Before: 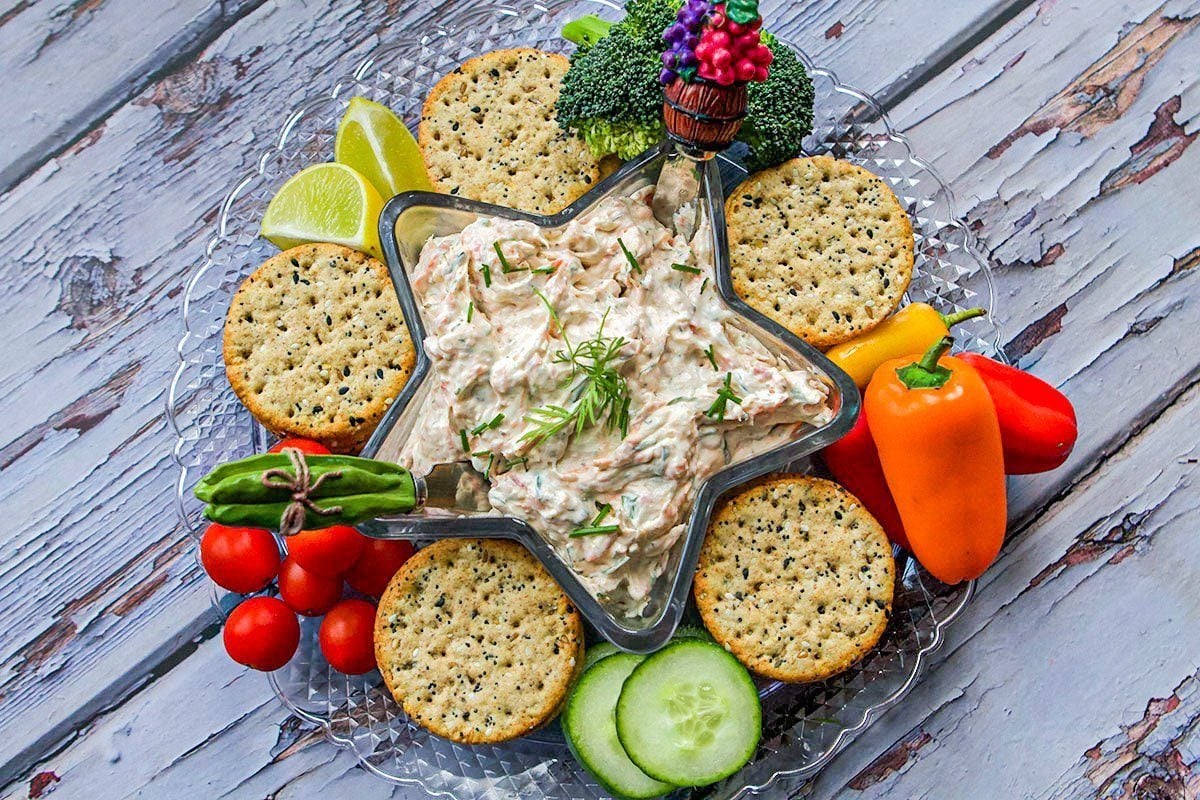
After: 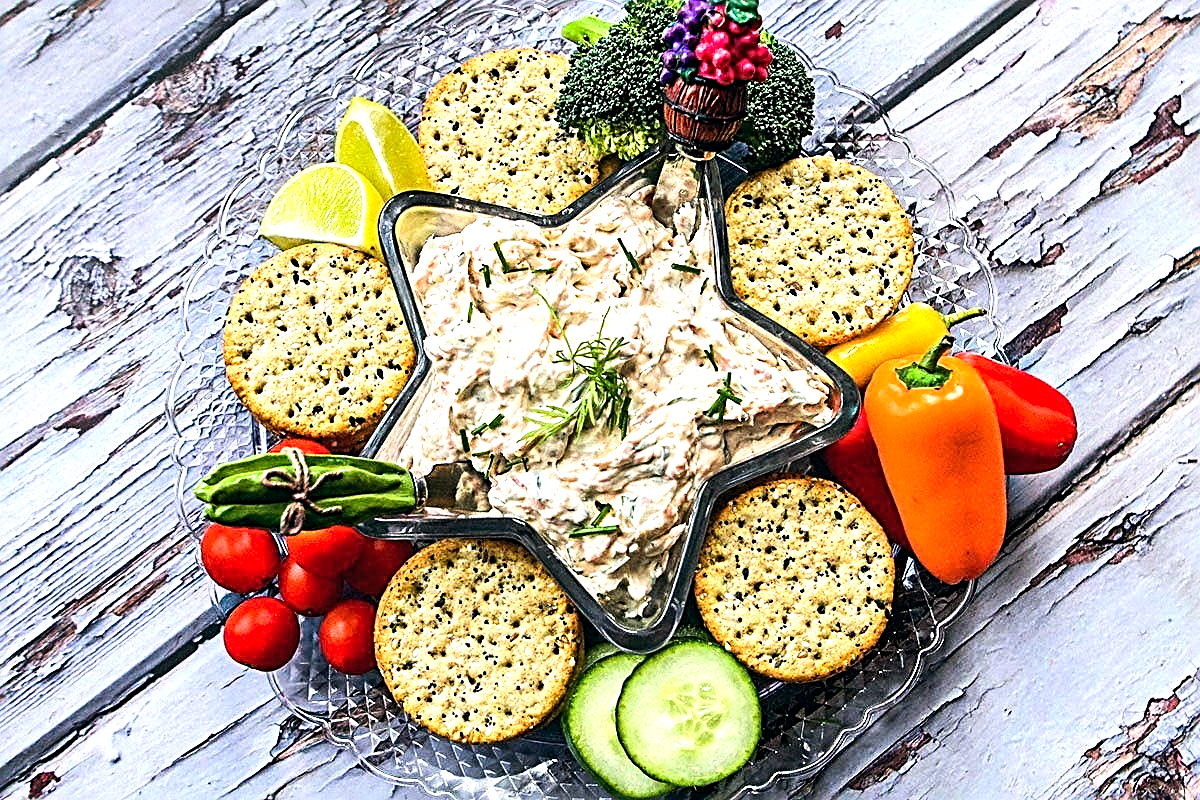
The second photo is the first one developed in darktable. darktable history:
sharpen: radius 2.676, amount 0.669
color balance: lift [1, 0.998, 1.001, 1.002], gamma [1, 1.02, 1, 0.98], gain [1, 1.02, 1.003, 0.98]
tone equalizer: -8 EV -1.08 EV, -7 EV -1.01 EV, -6 EV -0.867 EV, -5 EV -0.578 EV, -3 EV 0.578 EV, -2 EV 0.867 EV, -1 EV 1.01 EV, +0 EV 1.08 EV, edges refinement/feathering 500, mask exposure compensation -1.57 EV, preserve details no
exposure: exposure -0.048 EV, compensate highlight preservation false
